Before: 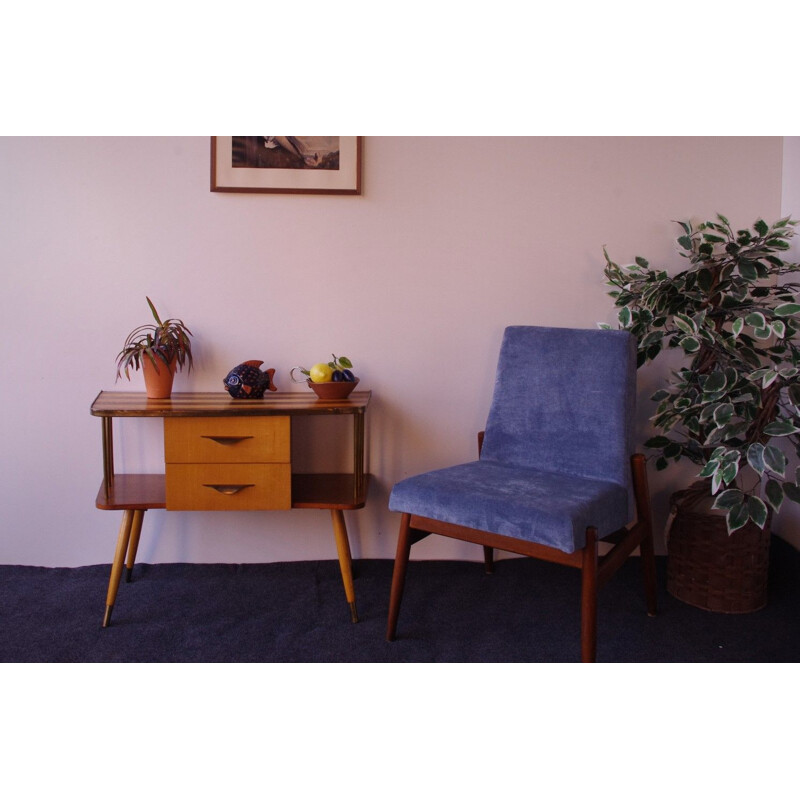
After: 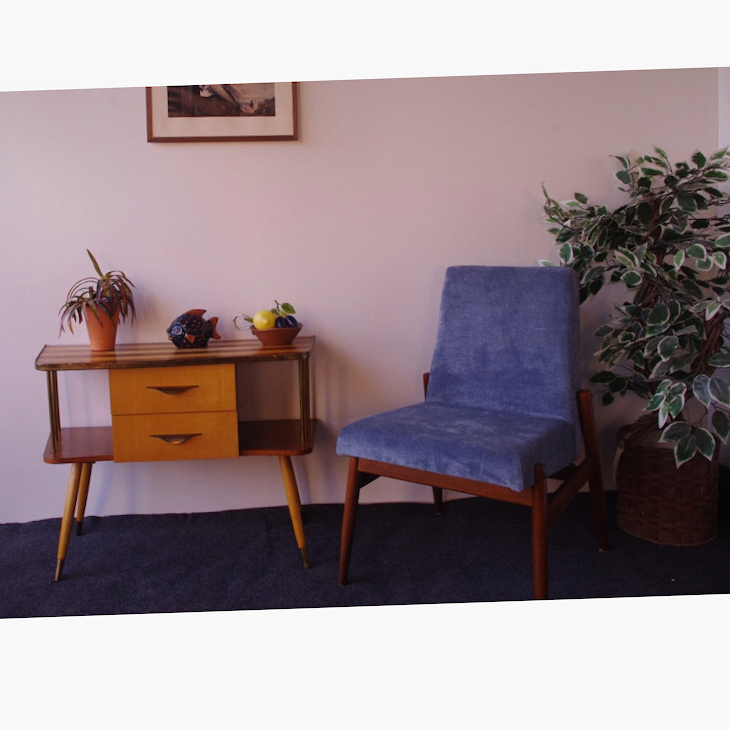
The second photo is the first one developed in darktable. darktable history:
contrast equalizer: octaves 7, y [[0.6 ×6], [0.55 ×6], [0 ×6], [0 ×6], [0 ×6]], mix -0.1
exposure: exposure -0.072 EV, compensate highlight preservation false
crop and rotate: angle 1.96°, left 5.673%, top 5.673%
